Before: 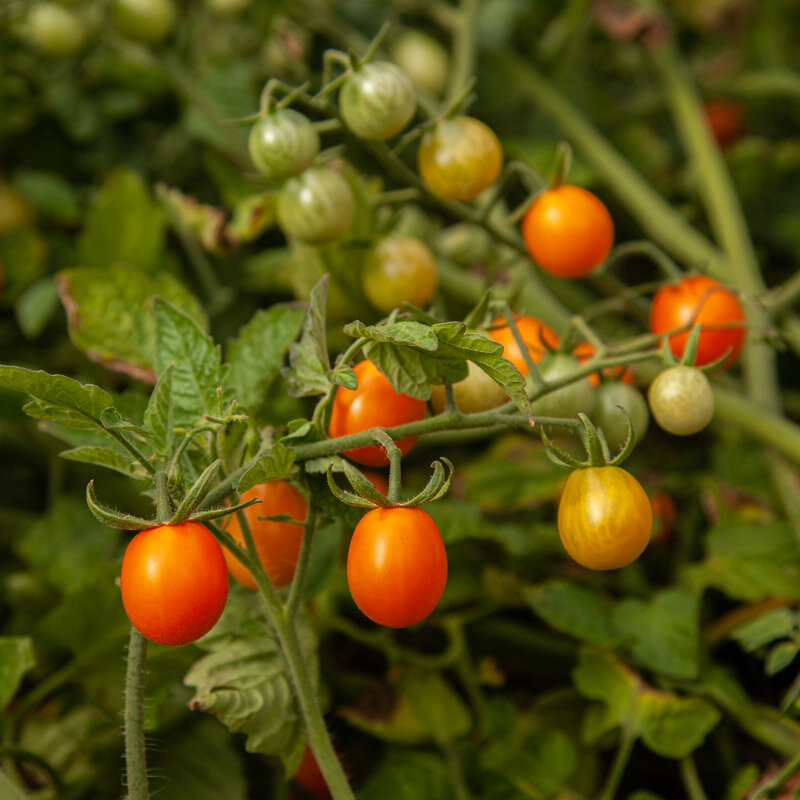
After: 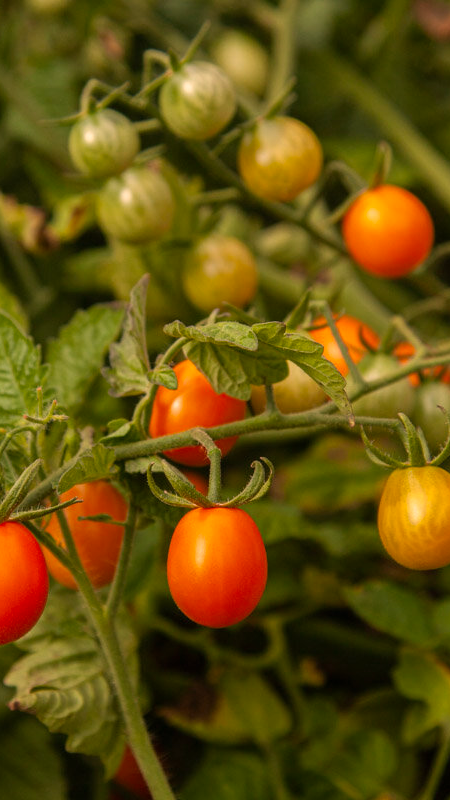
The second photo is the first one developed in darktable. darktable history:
crop and rotate: left 22.516%, right 21.234%
color correction: highlights a* 11.96, highlights b* 11.58
